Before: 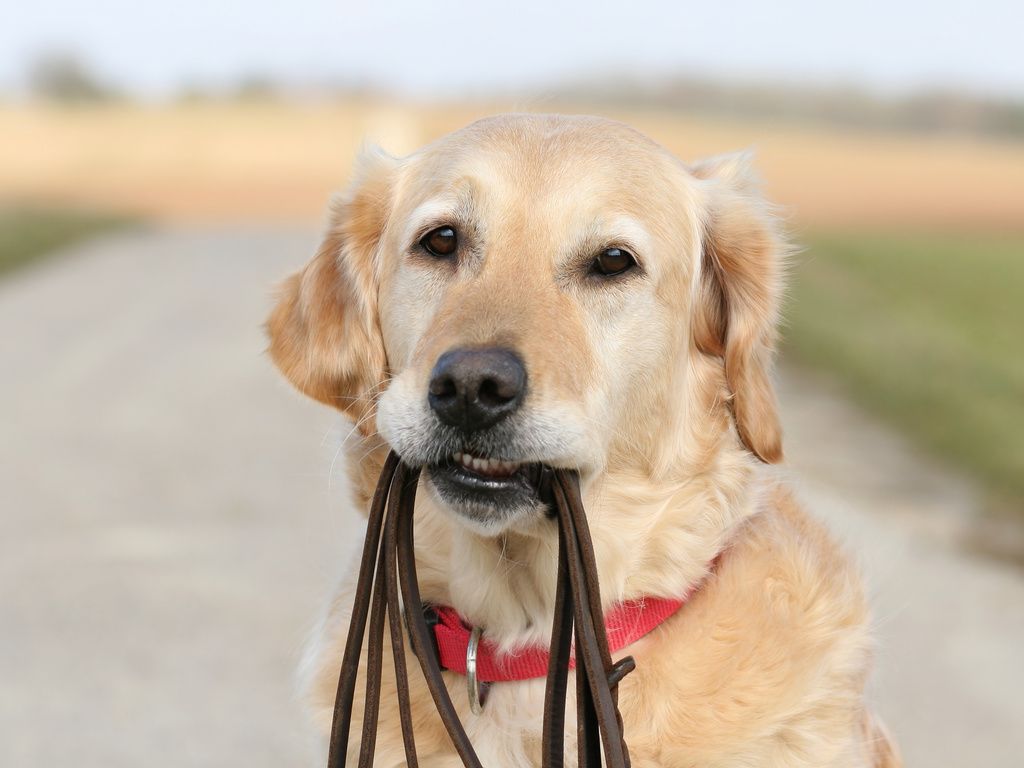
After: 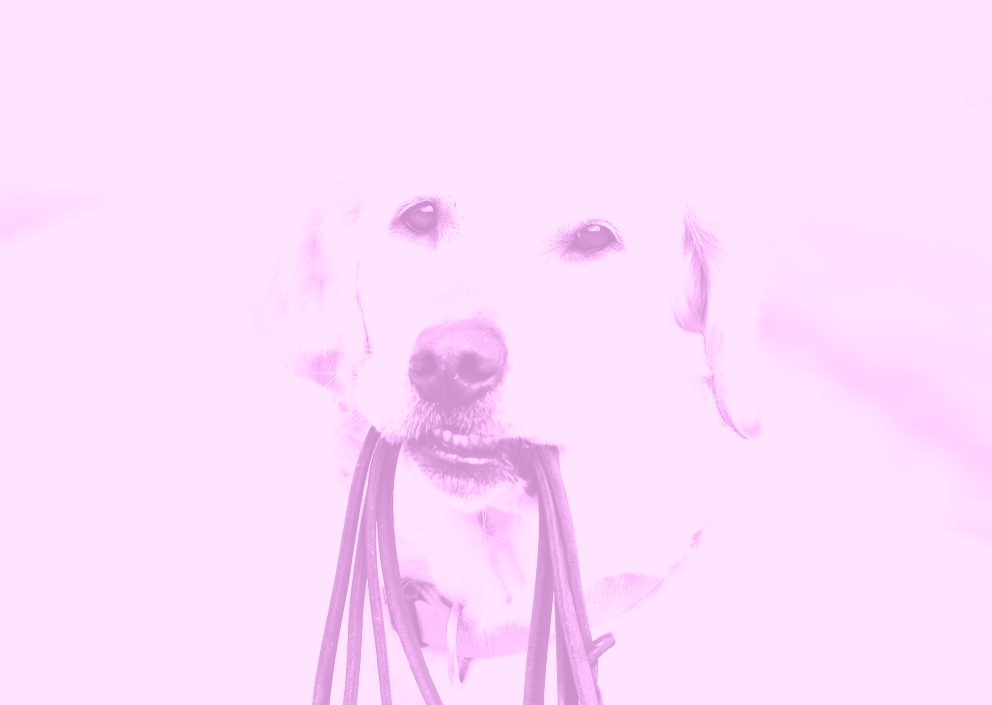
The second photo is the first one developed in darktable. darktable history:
color correction: highlights a* 2.75, highlights b* 5, shadows a* -2.04, shadows b* -4.84, saturation 0.8
contrast brightness saturation: contrast 0.4, brightness 0.05, saturation 0.25
crop: left 1.964%, top 3.251%, right 1.122%, bottom 4.933%
colorize: hue 331.2°, saturation 69%, source mix 30.28%, lightness 69.02%, version 1
tone equalizer: -8 EV -0.75 EV, -7 EV -0.7 EV, -6 EV -0.6 EV, -5 EV -0.4 EV, -3 EV 0.4 EV, -2 EV 0.6 EV, -1 EV 0.7 EV, +0 EV 0.75 EV, edges refinement/feathering 500, mask exposure compensation -1.57 EV, preserve details no
shadows and highlights: on, module defaults
exposure: black level correction 0, exposure 0.7 EV, compensate exposure bias true, compensate highlight preservation false
